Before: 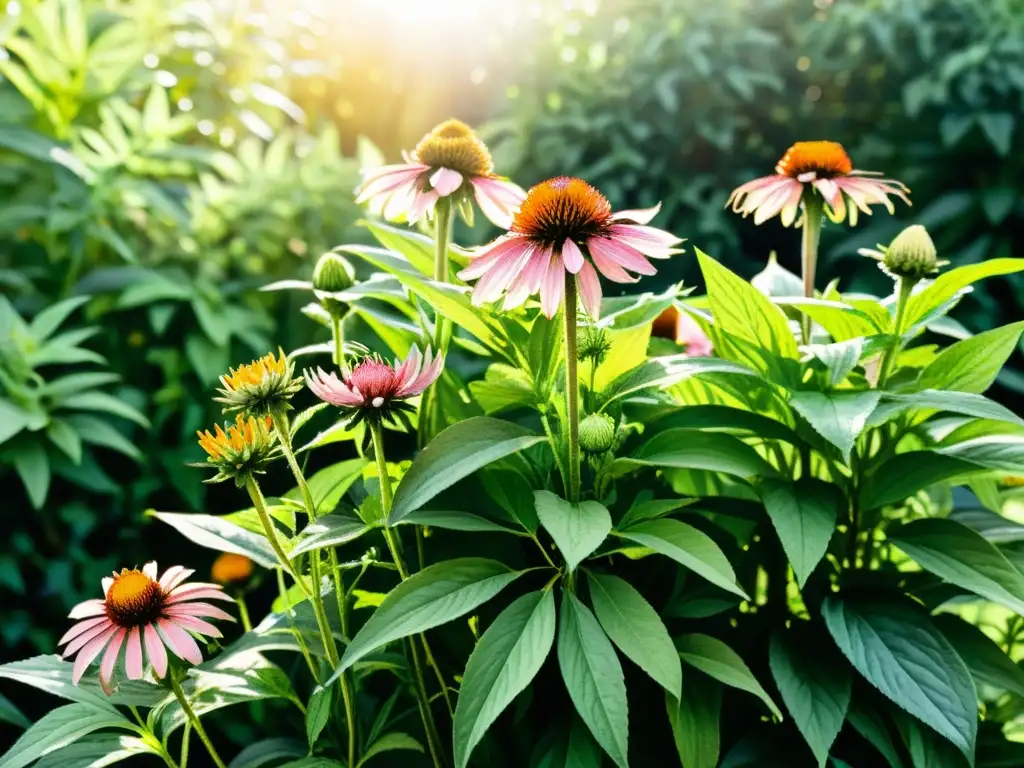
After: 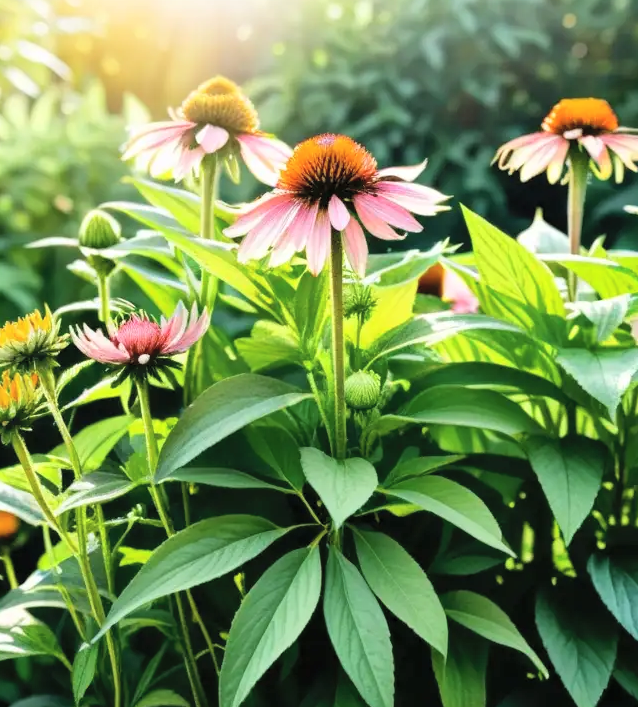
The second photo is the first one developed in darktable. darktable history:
crop and rotate: left 22.918%, top 5.629%, right 14.711%, bottom 2.247%
contrast brightness saturation: brightness 0.13
